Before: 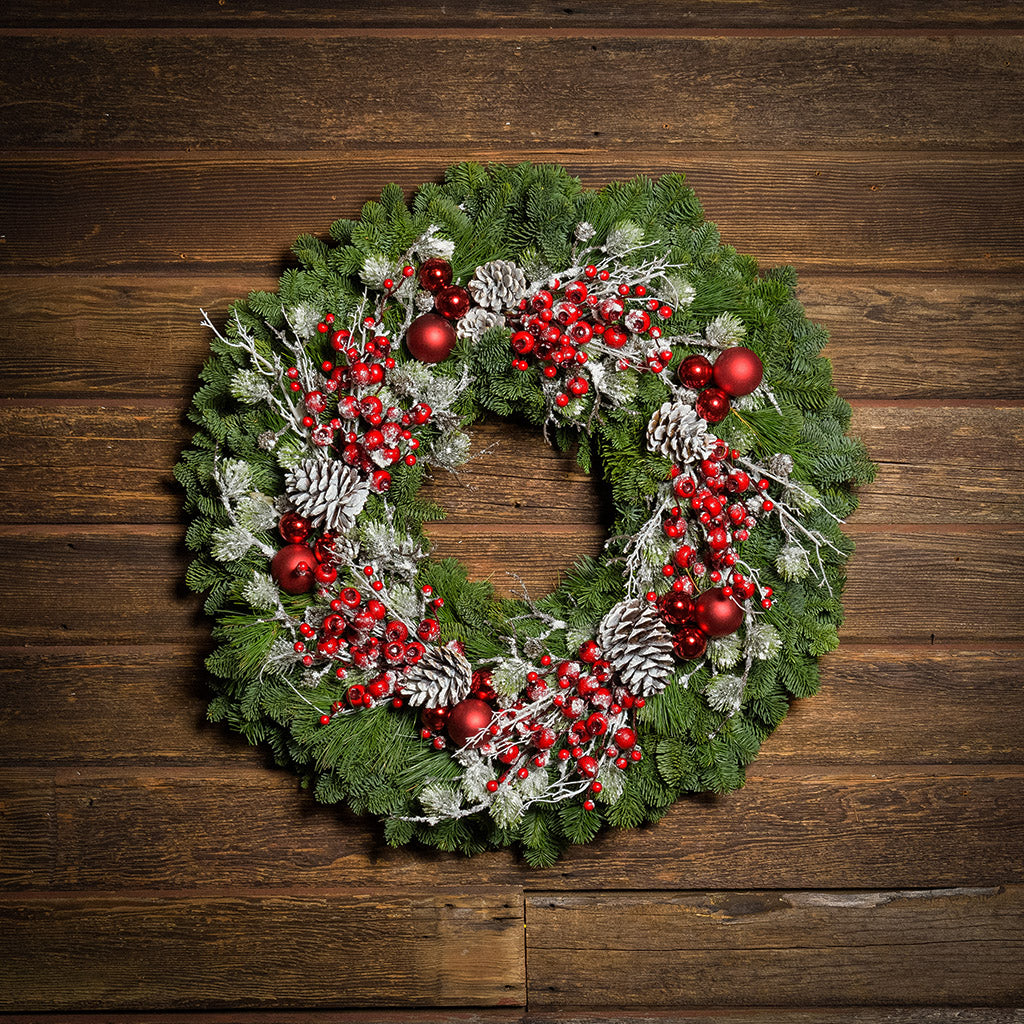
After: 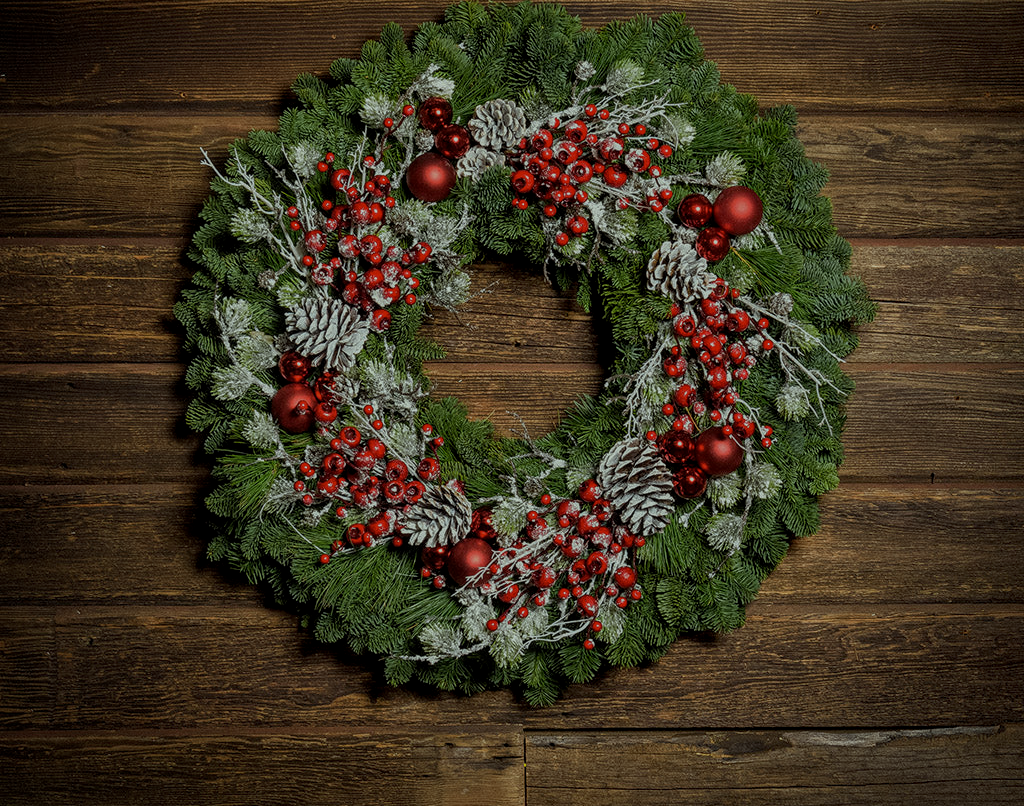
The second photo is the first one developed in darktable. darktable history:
color correction: highlights a* -8, highlights b* 3.1
crop and rotate: top 15.774%, bottom 5.506%
local contrast: on, module defaults
exposure: exposure -1 EV, compensate highlight preservation false
